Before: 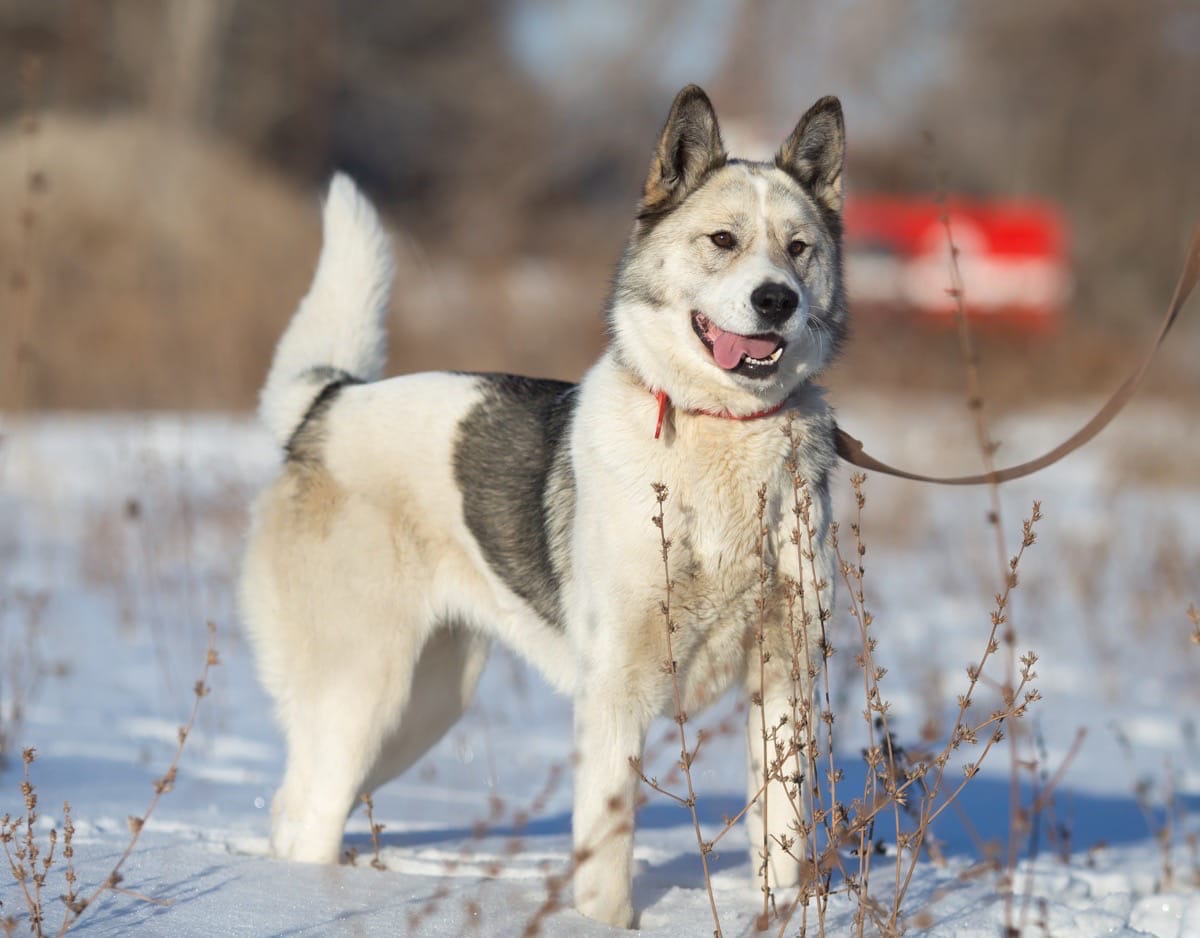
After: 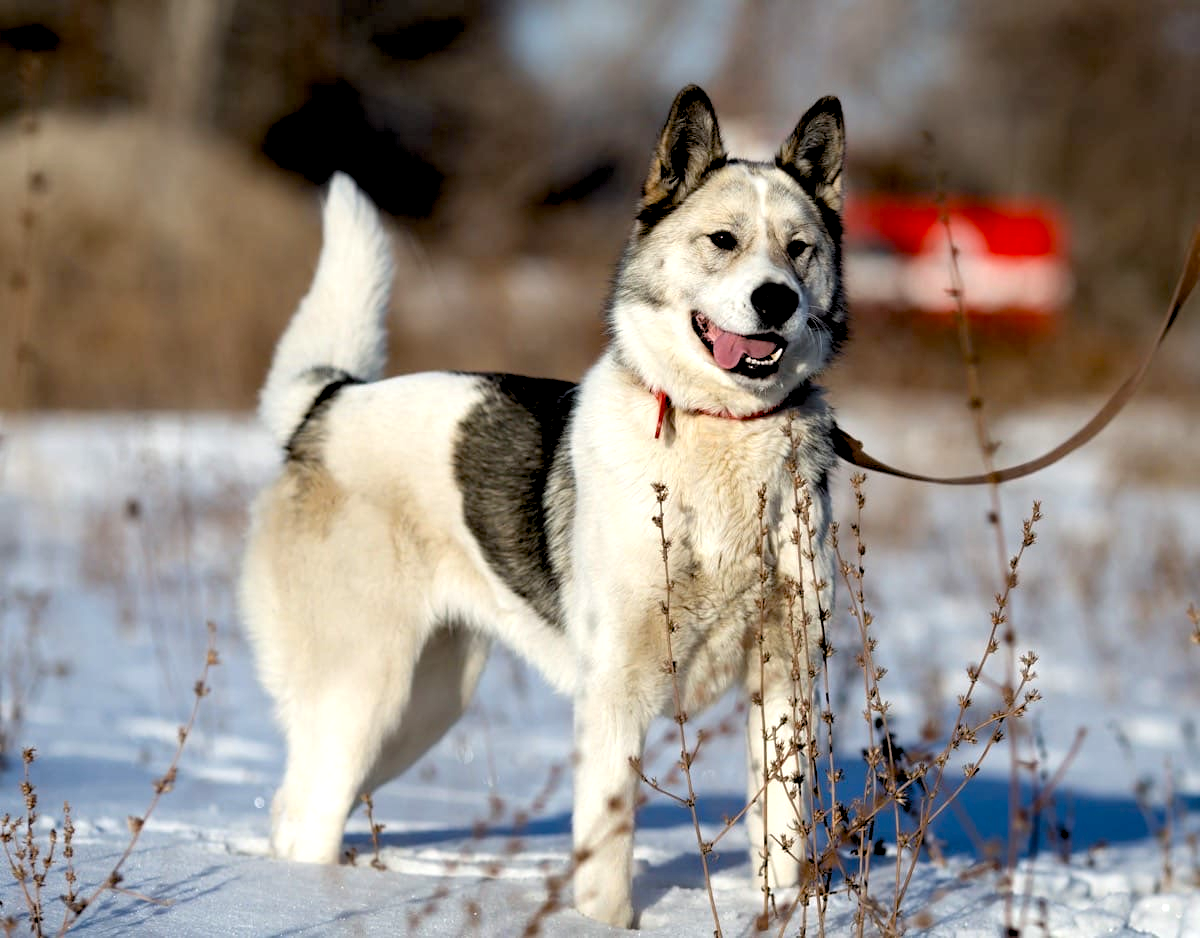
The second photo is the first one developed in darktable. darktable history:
levels: levels [0.052, 0.496, 0.908]
exposure: black level correction 0.056, exposure -0.035 EV, compensate highlight preservation false
